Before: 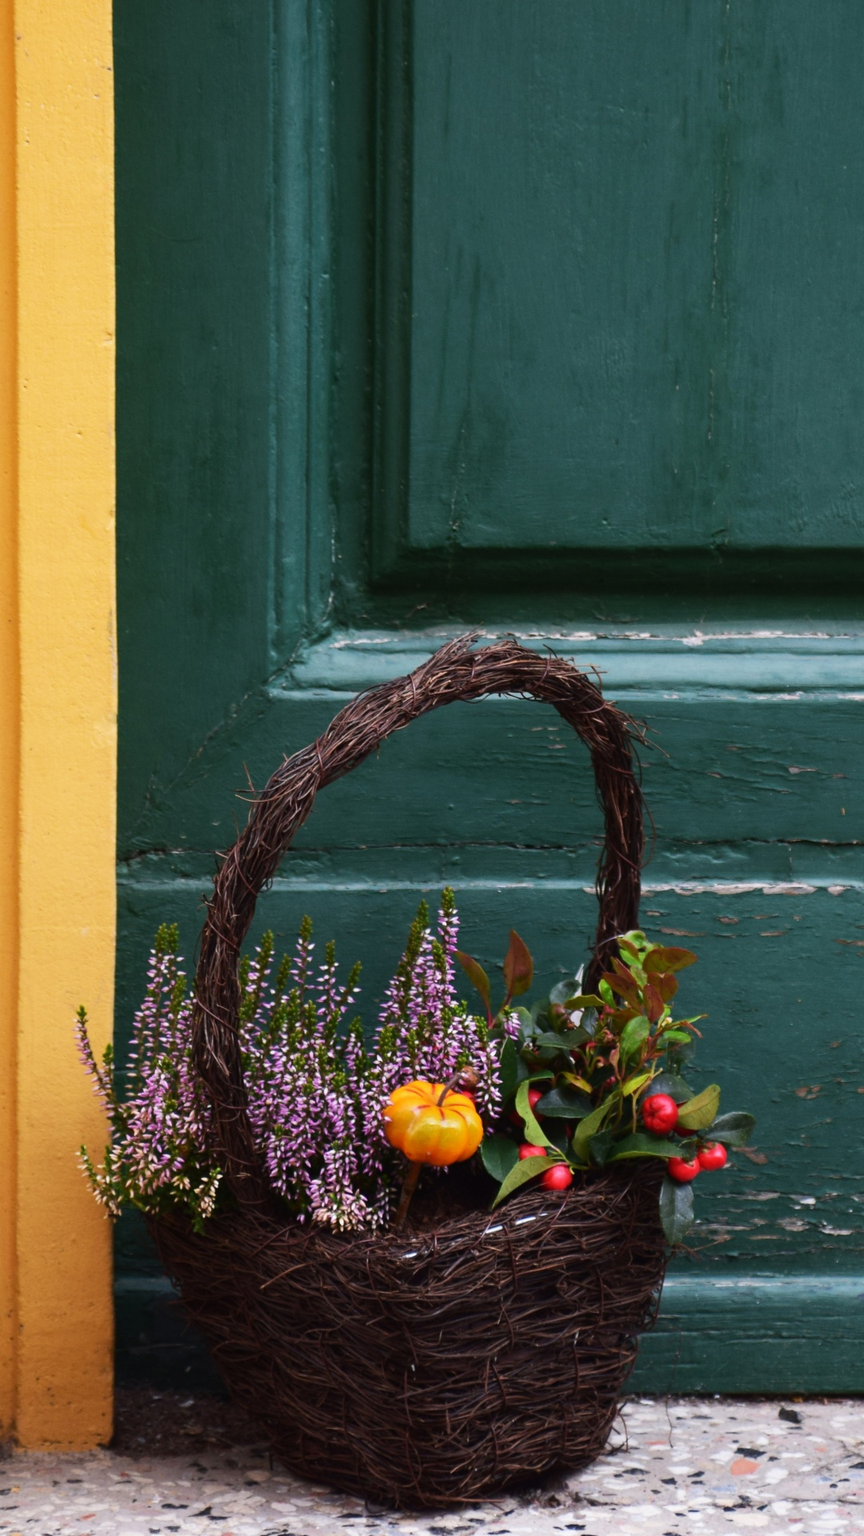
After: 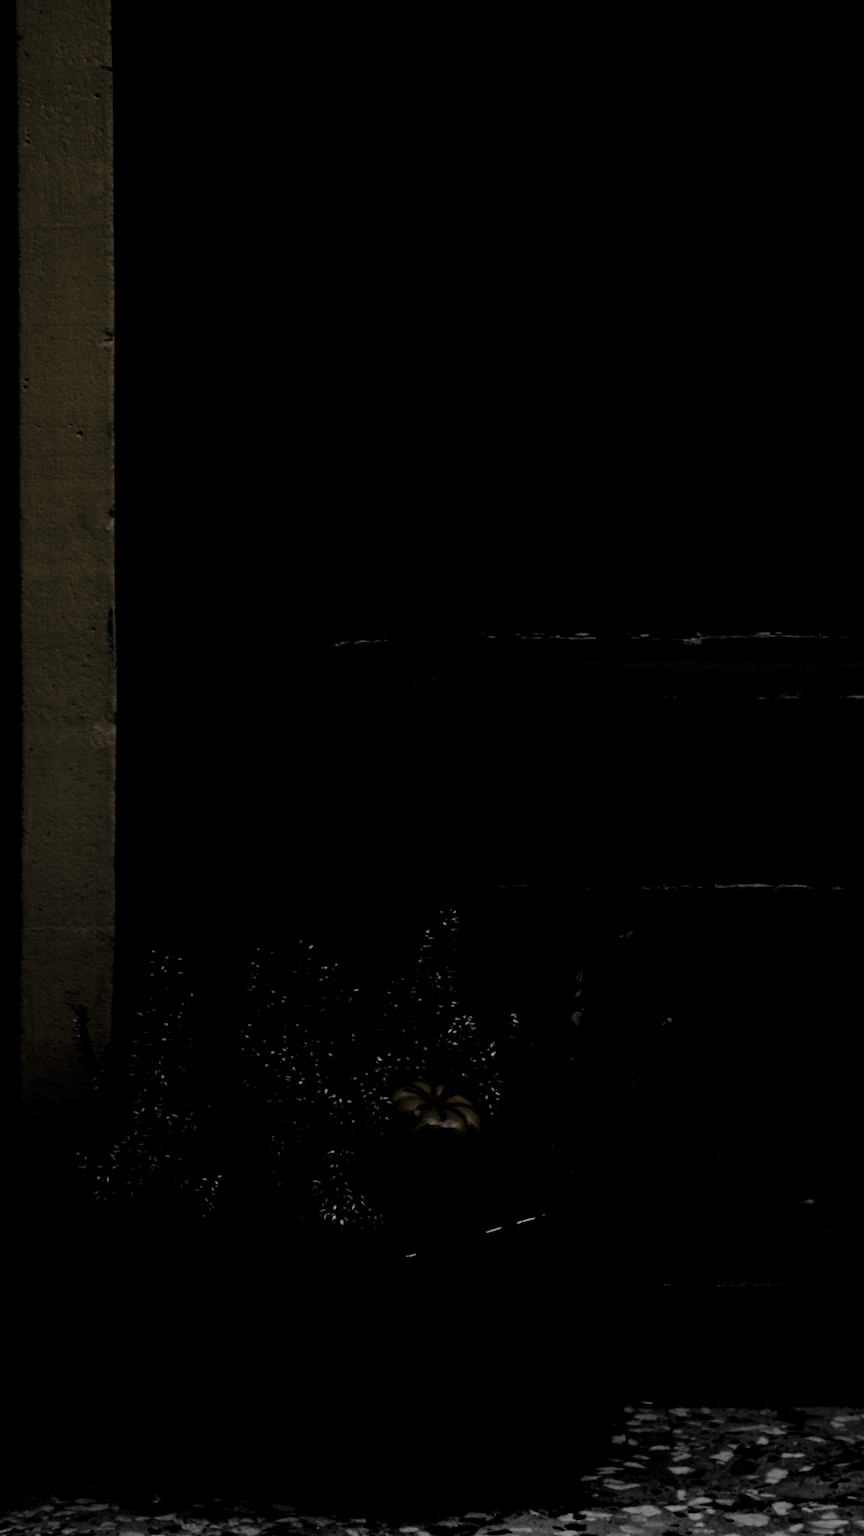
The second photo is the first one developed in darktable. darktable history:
levels: levels [0.721, 0.937, 0.997]
tone curve: curves: ch0 [(0, 0.009) (0.105, 0.08) (0.195, 0.18) (0.283, 0.316) (0.384, 0.434) (0.485, 0.531) (0.638, 0.69) (0.81, 0.872) (1, 0.977)]; ch1 [(0, 0) (0.161, 0.092) (0.35, 0.33) (0.379, 0.401) (0.456, 0.469) (0.502, 0.5) (0.525, 0.514) (0.586, 0.617) (0.635, 0.655) (1, 1)]; ch2 [(0, 0) (0.371, 0.362) (0.437, 0.437) (0.48, 0.49) (0.53, 0.515) (0.56, 0.571) (0.622, 0.606) (1, 1)], preserve colors none
